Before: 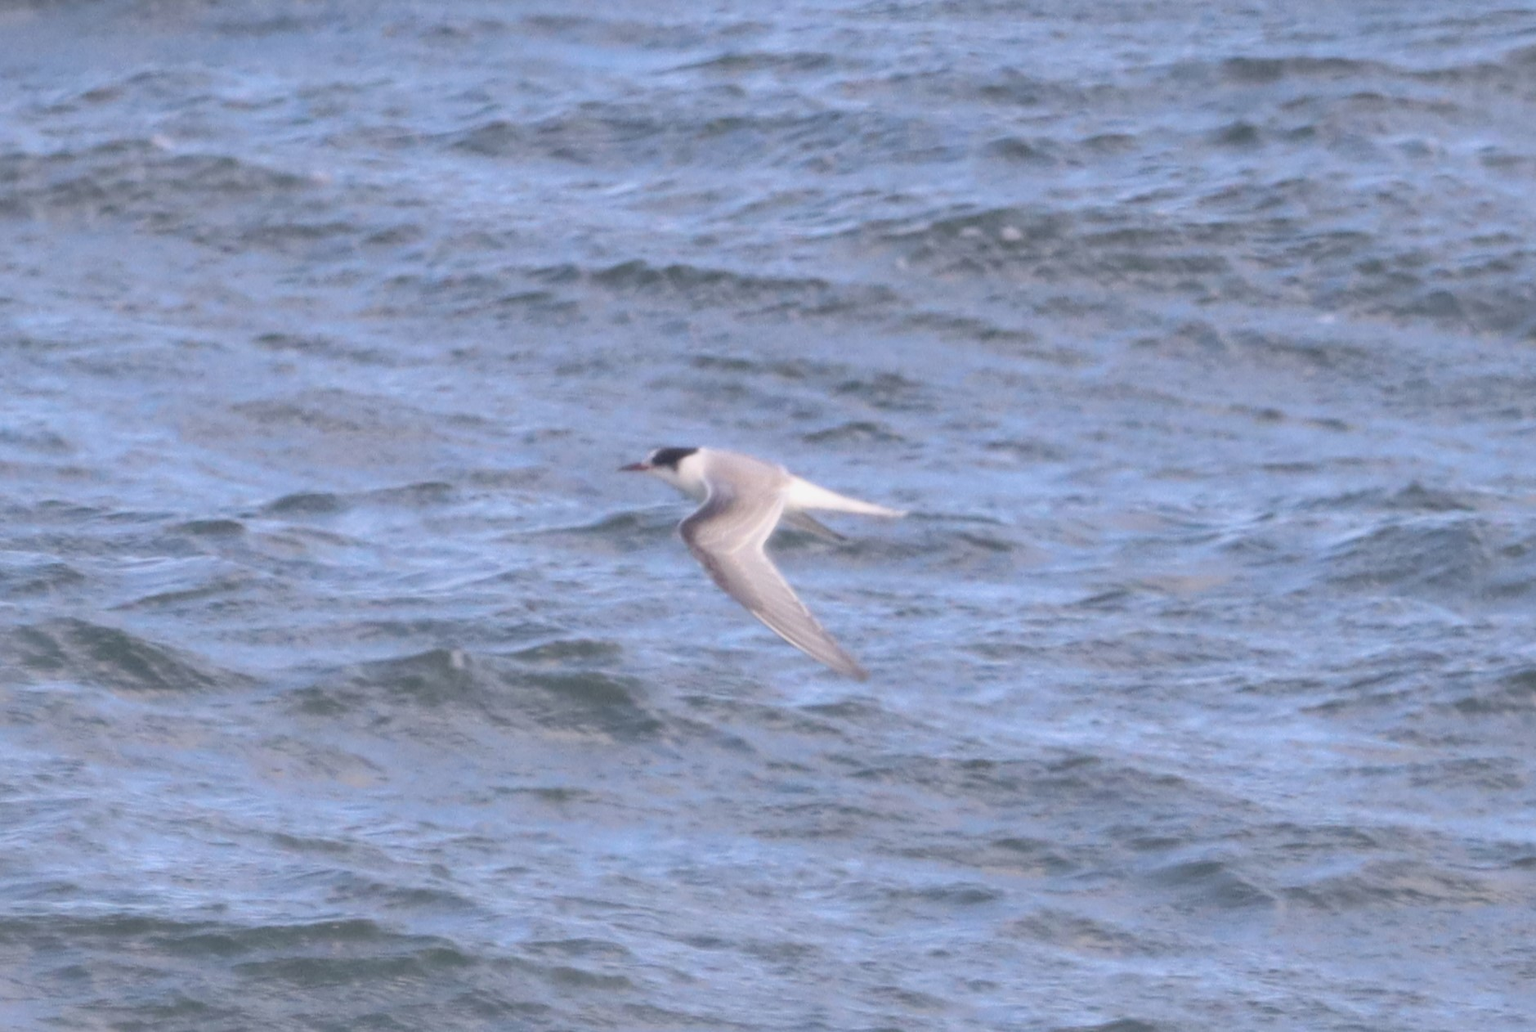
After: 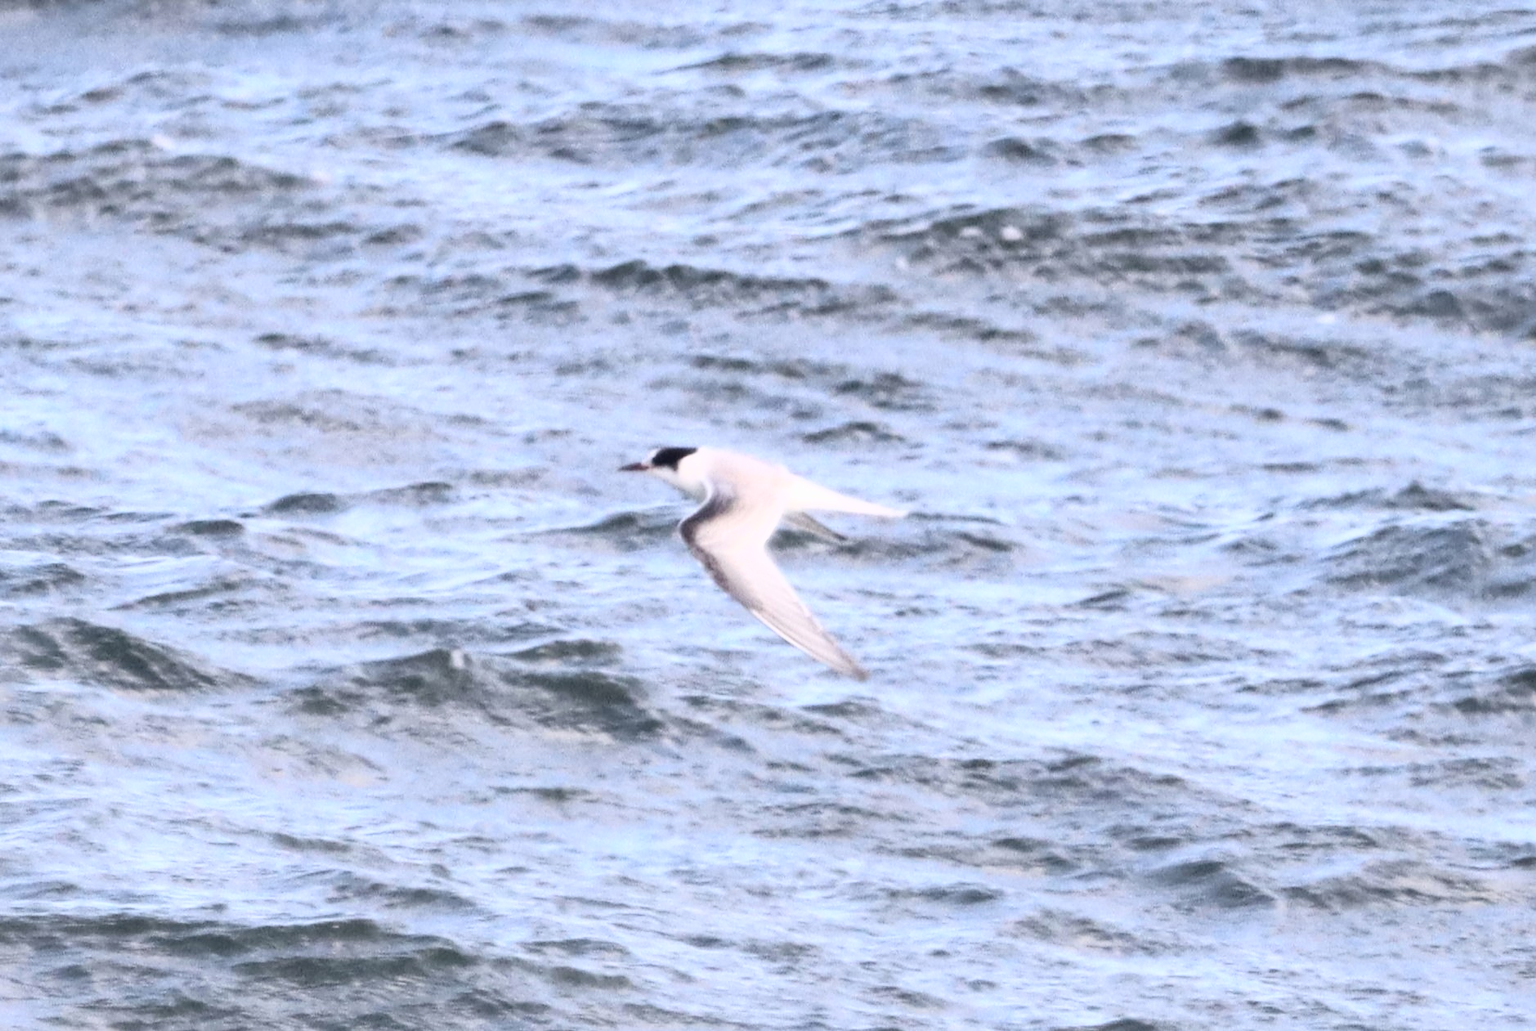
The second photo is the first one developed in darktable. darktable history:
tone curve: curves: ch0 [(0, 0) (0.003, 0.001) (0.011, 0.005) (0.025, 0.01) (0.044, 0.016) (0.069, 0.019) (0.1, 0.024) (0.136, 0.03) (0.177, 0.045) (0.224, 0.071) (0.277, 0.122) (0.335, 0.202) (0.399, 0.326) (0.468, 0.471) (0.543, 0.638) (0.623, 0.798) (0.709, 0.913) (0.801, 0.97) (0.898, 0.983) (1, 1)], color space Lab, independent channels, preserve colors none
